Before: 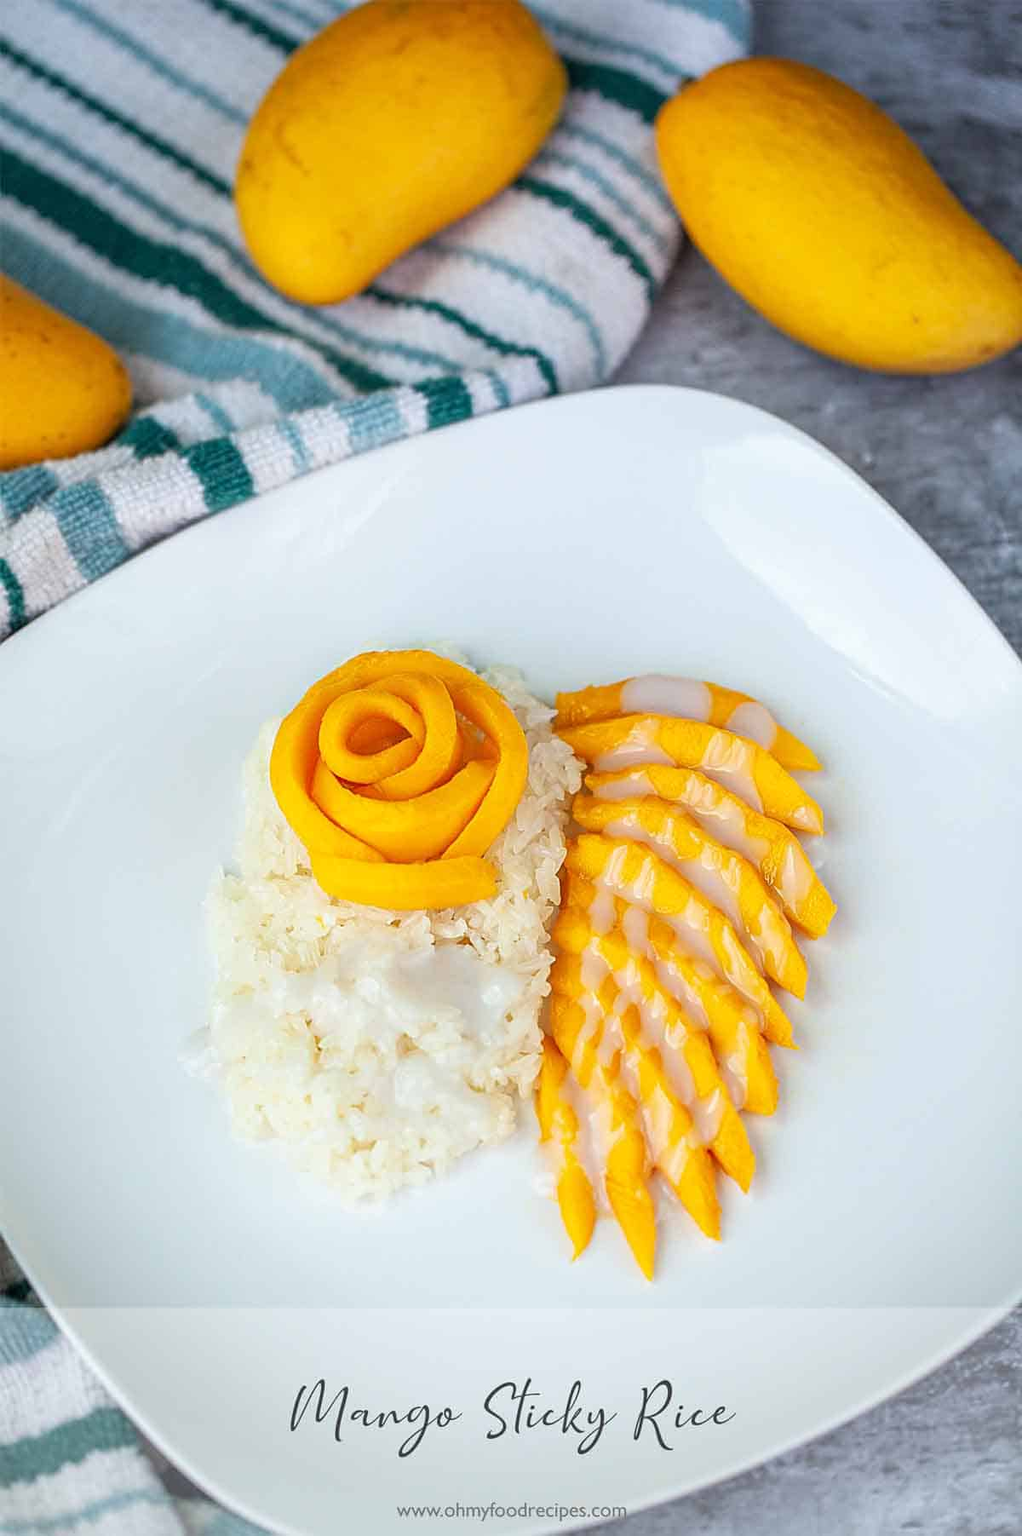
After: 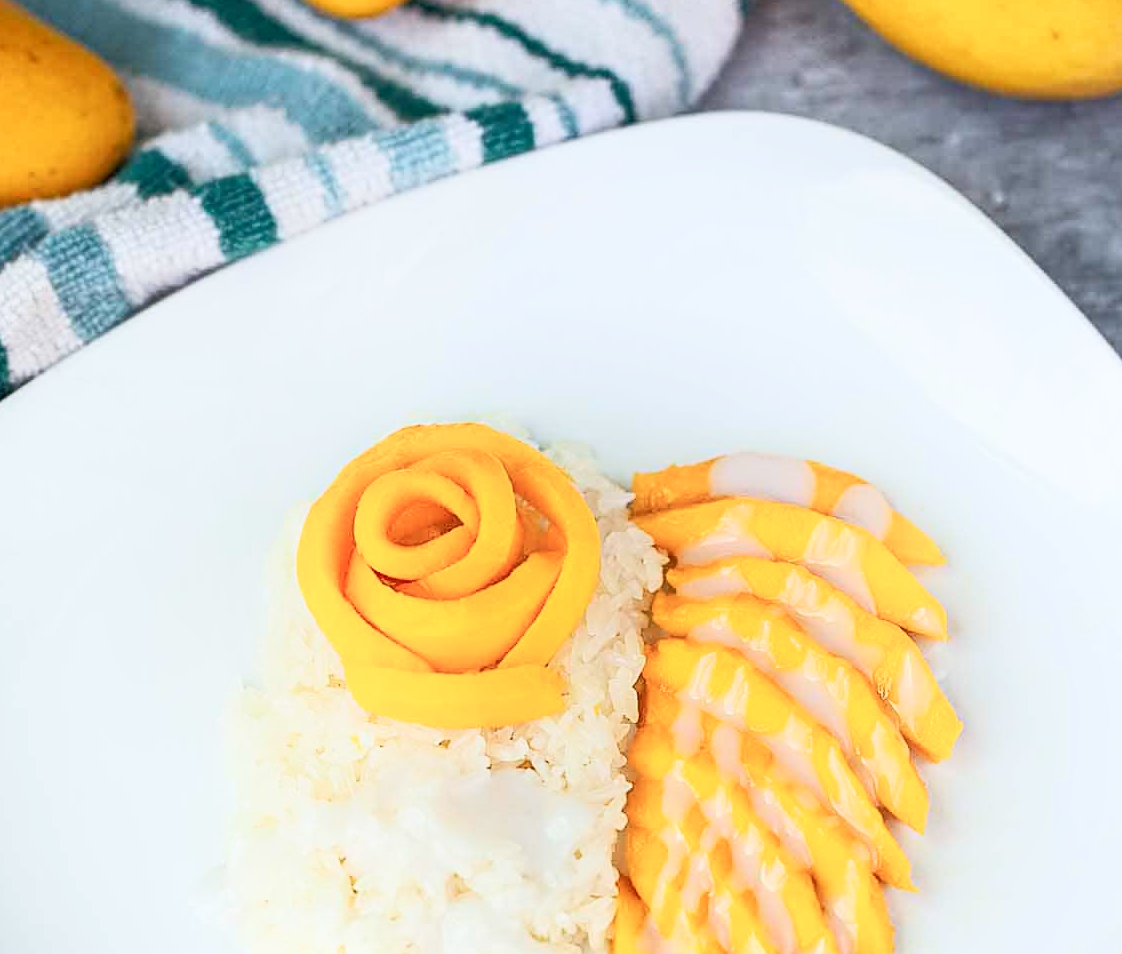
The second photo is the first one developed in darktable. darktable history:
tone equalizer: -8 EV 1.03 EV, -7 EV 0.989 EV, -6 EV 0.973 EV, -5 EV 0.988 EV, -4 EV 1.02 EV, -3 EV 0.733 EV, -2 EV 0.503 EV, -1 EV 0.224 EV
shadows and highlights: shadows -62.61, white point adjustment -5.4, highlights 61.16
crop: left 1.75%, top 18.89%, right 4.71%, bottom 28.177%
local contrast: mode bilateral grid, contrast 99, coarseness 100, detail 90%, midtone range 0.2
